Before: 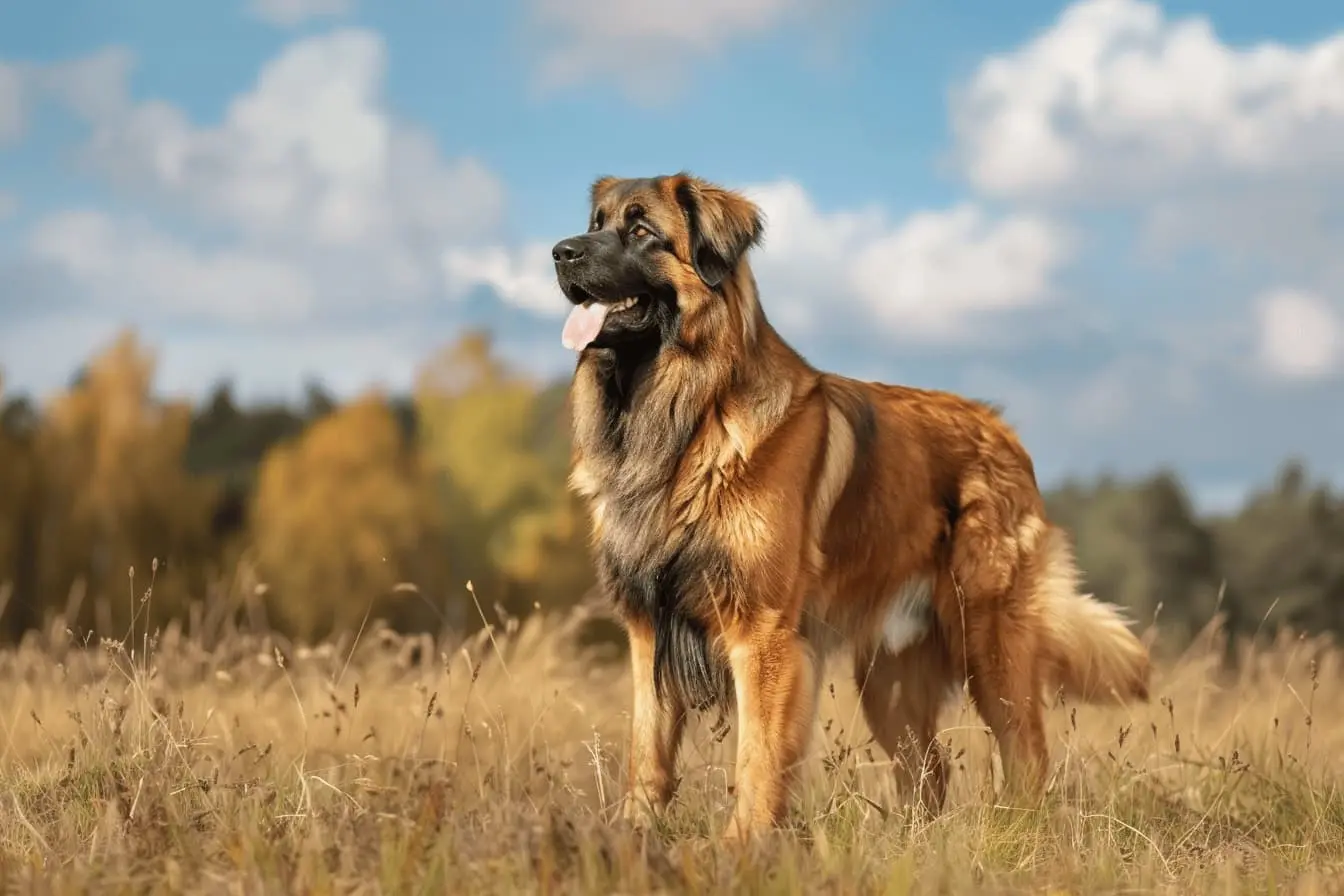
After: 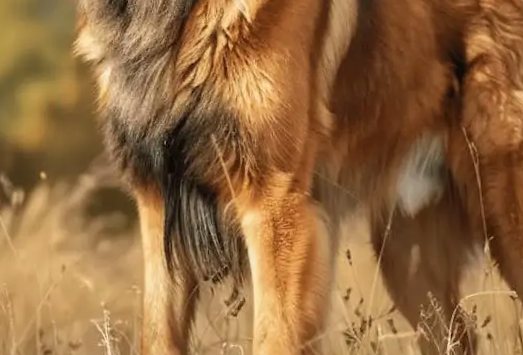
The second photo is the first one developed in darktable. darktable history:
crop: left 37.221%, top 45.169%, right 20.63%, bottom 13.777%
rotate and perspective: rotation -1.68°, lens shift (vertical) -0.146, crop left 0.049, crop right 0.912, crop top 0.032, crop bottom 0.96
color correction: saturation 0.98
